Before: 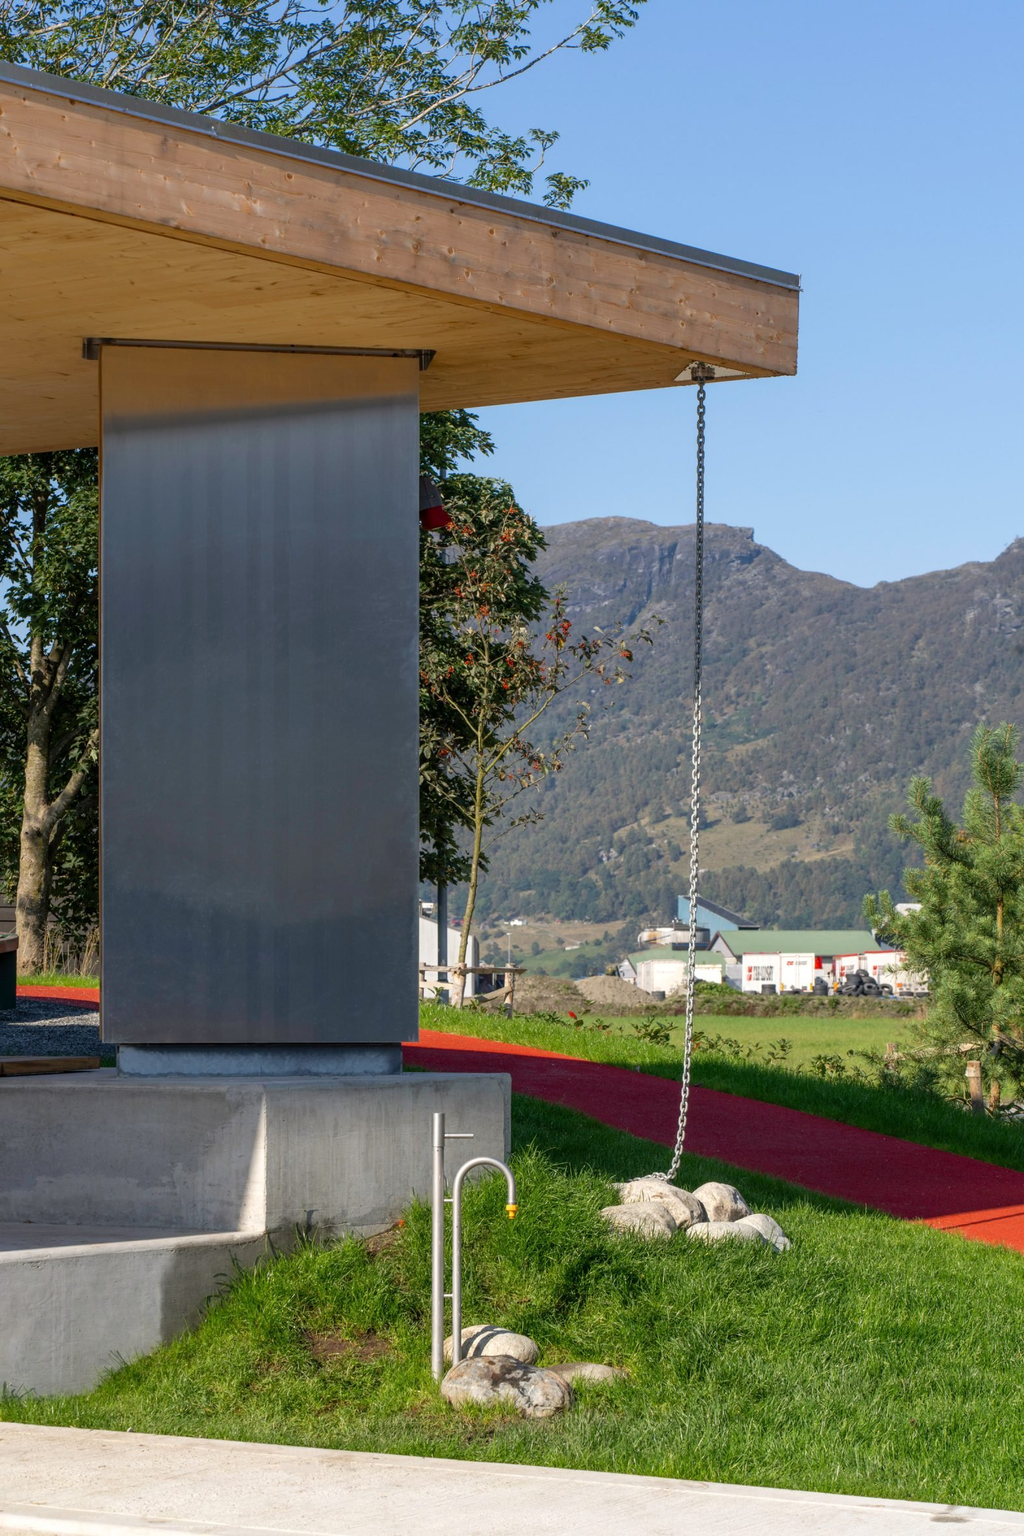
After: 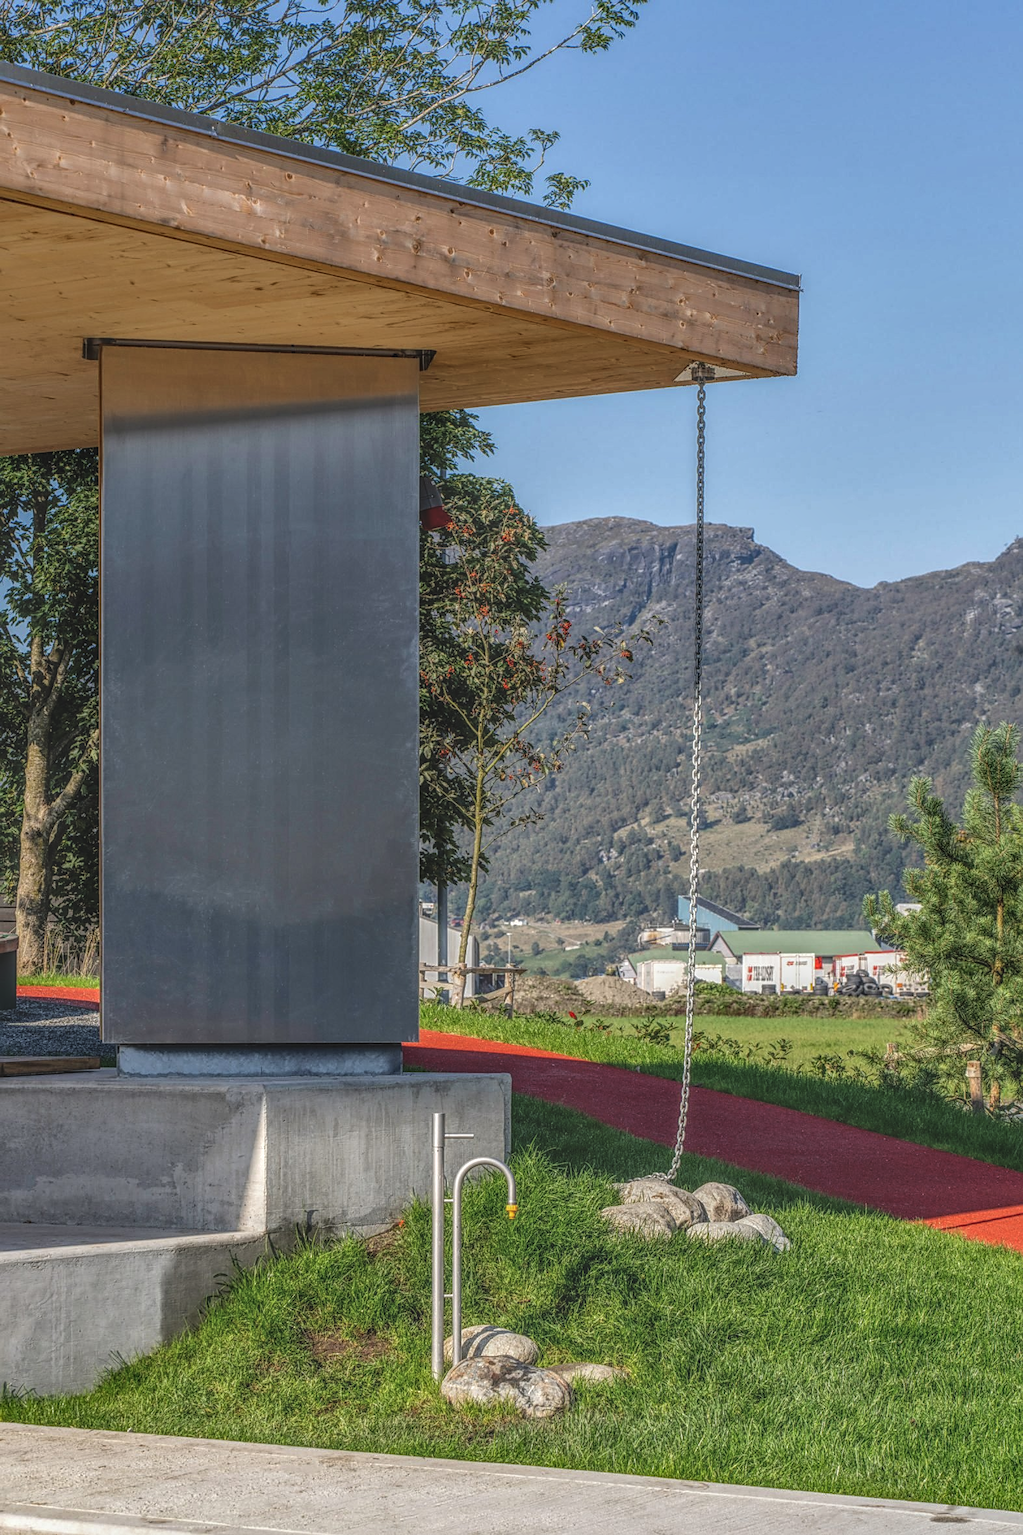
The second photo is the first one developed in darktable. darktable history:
sharpen: on, module defaults
exposure: black level correction -0.015, exposure -0.128 EV, compensate highlight preservation false
shadows and highlights: low approximation 0.01, soften with gaussian
local contrast: highlights 3%, shadows 2%, detail 200%, midtone range 0.245
